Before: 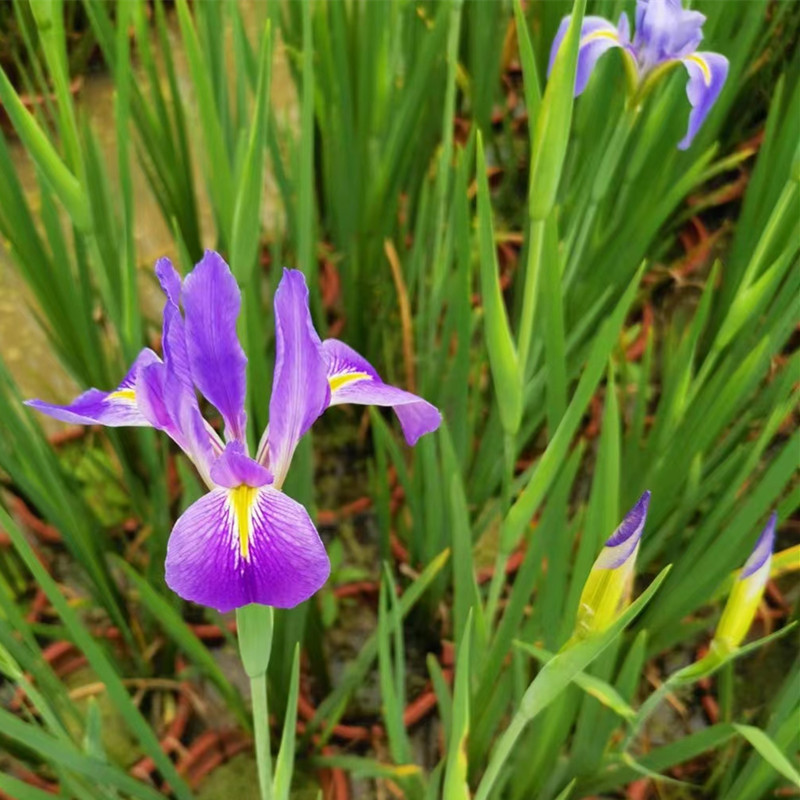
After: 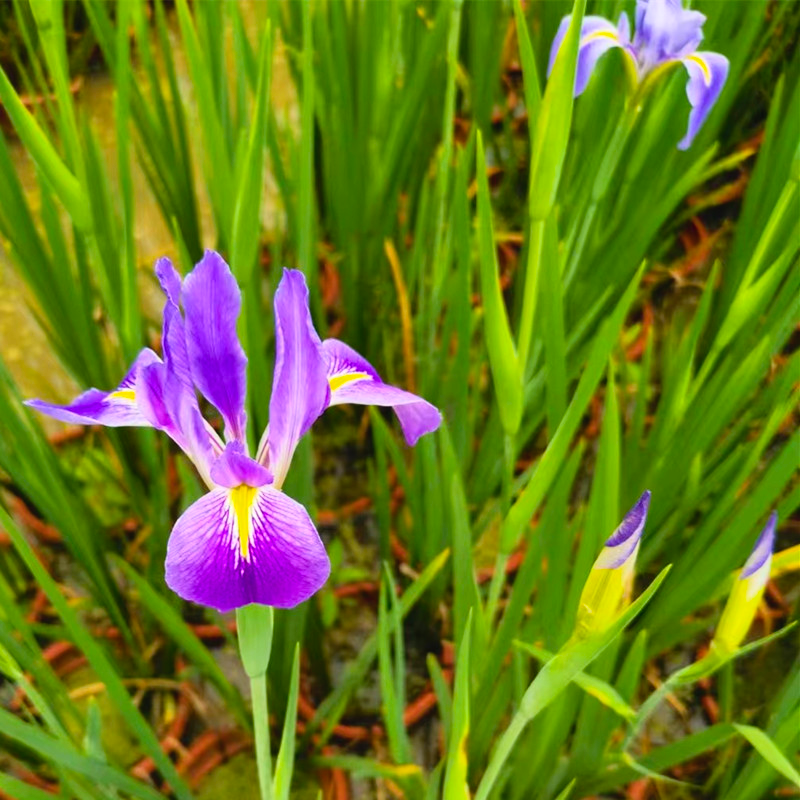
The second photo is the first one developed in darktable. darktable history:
tone curve: curves: ch0 [(0, 0.028) (0.138, 0.156) (0.468, 0.516) (0.754, 0.823) (1, 1)], color space Lab, independent channels, preserve colors none
color balance rgb: perceptual saturation grading › global saturation 31.09%
